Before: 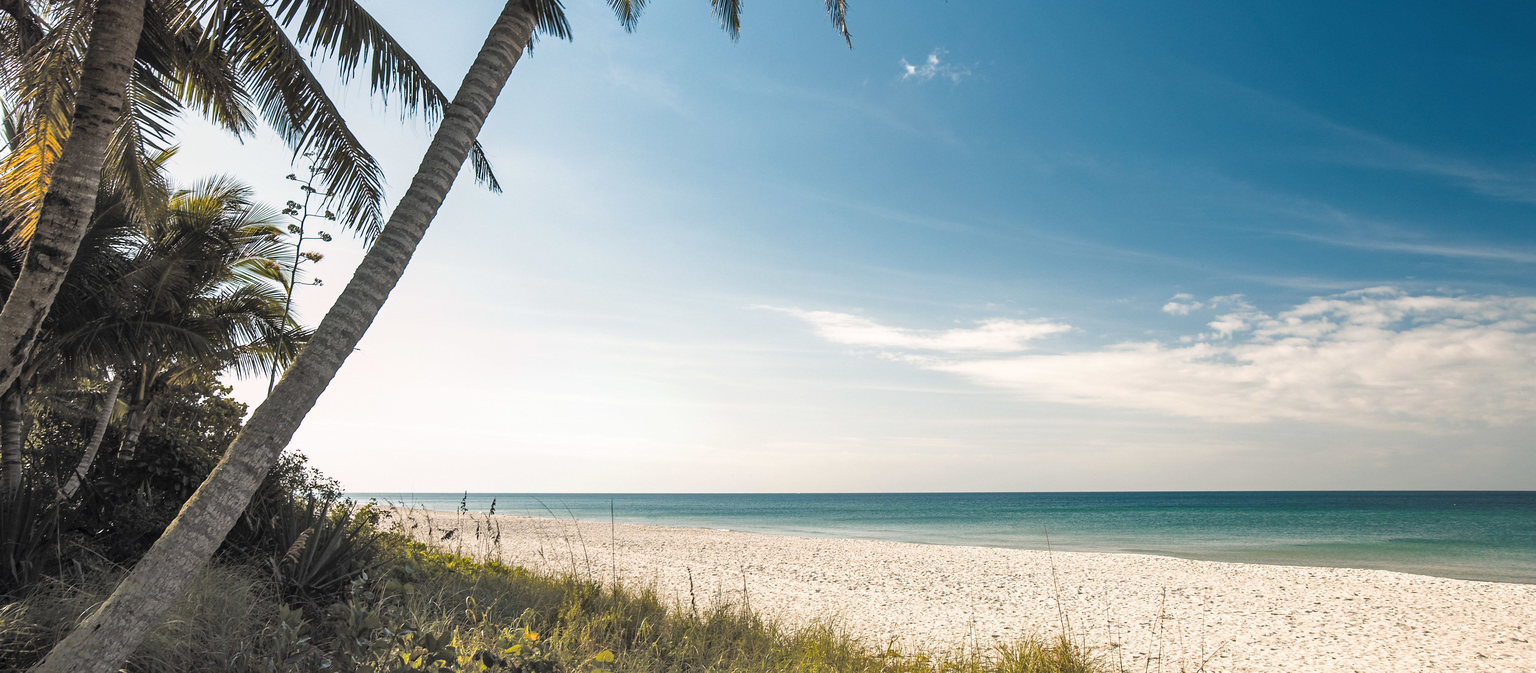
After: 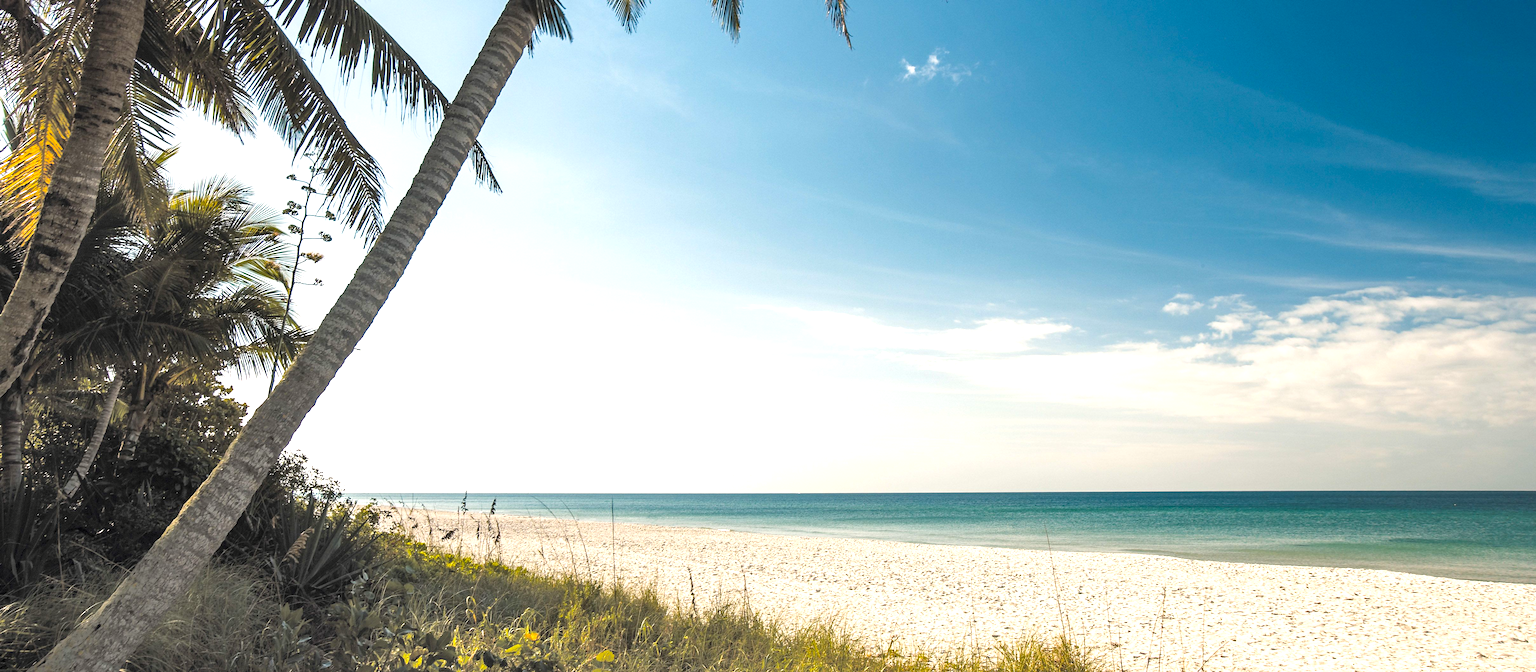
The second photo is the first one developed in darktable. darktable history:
color calibration: output colorfulness [0.12, 0.12, 0.12, 0], output brightness [0.12, 0.12, 0.12, 0], illuminant same as pipeline (D50), x 0.346, y 0.359, temperature 5002.42 K
